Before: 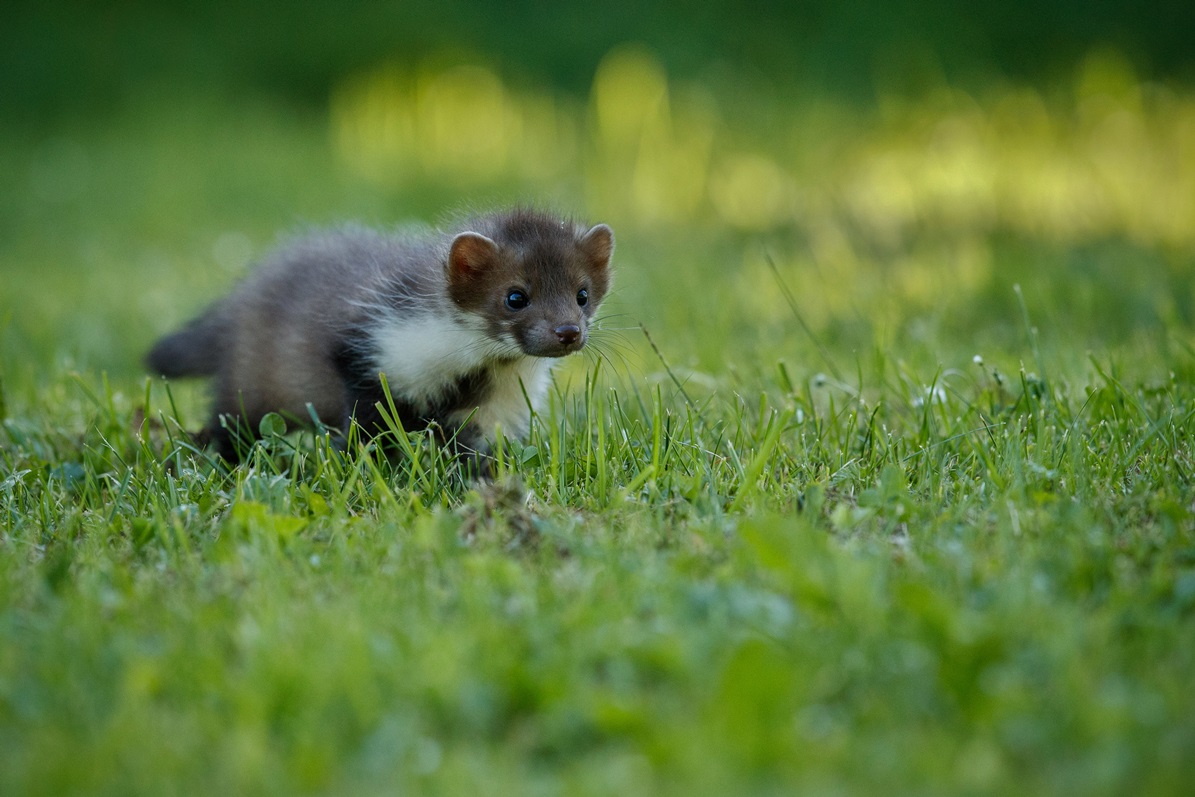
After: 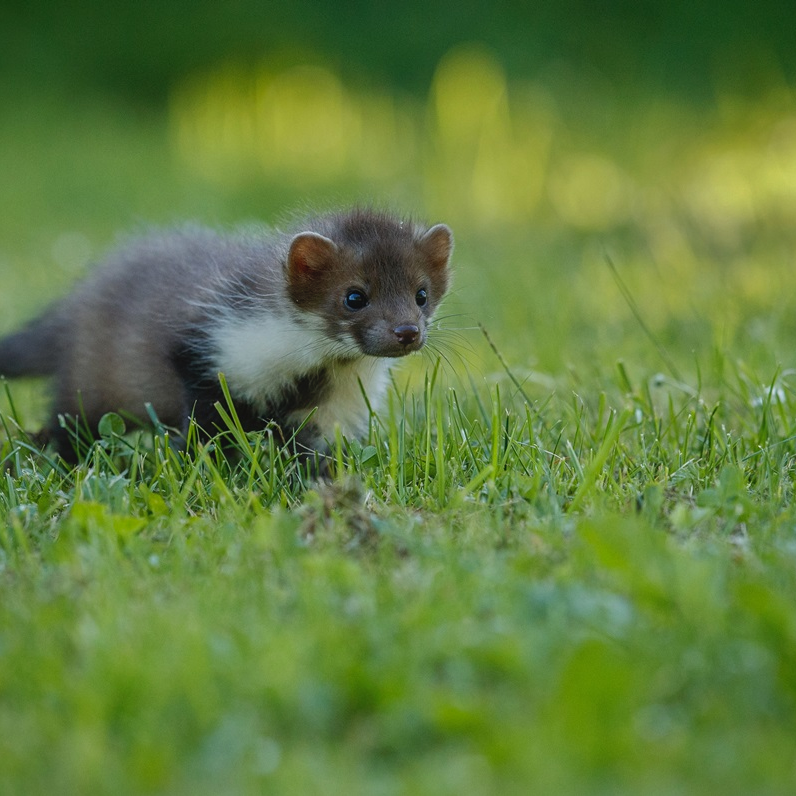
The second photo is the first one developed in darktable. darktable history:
crop and rotate: left 13.537%, right 19.796%
contrast equalizer: y [[0.439, 0.44, 0.442, 0.457, 0.493, 0.498], [0.5 ×6], [0.5 ×6], [0 ×6], [0 ×6]], mix 0.76
